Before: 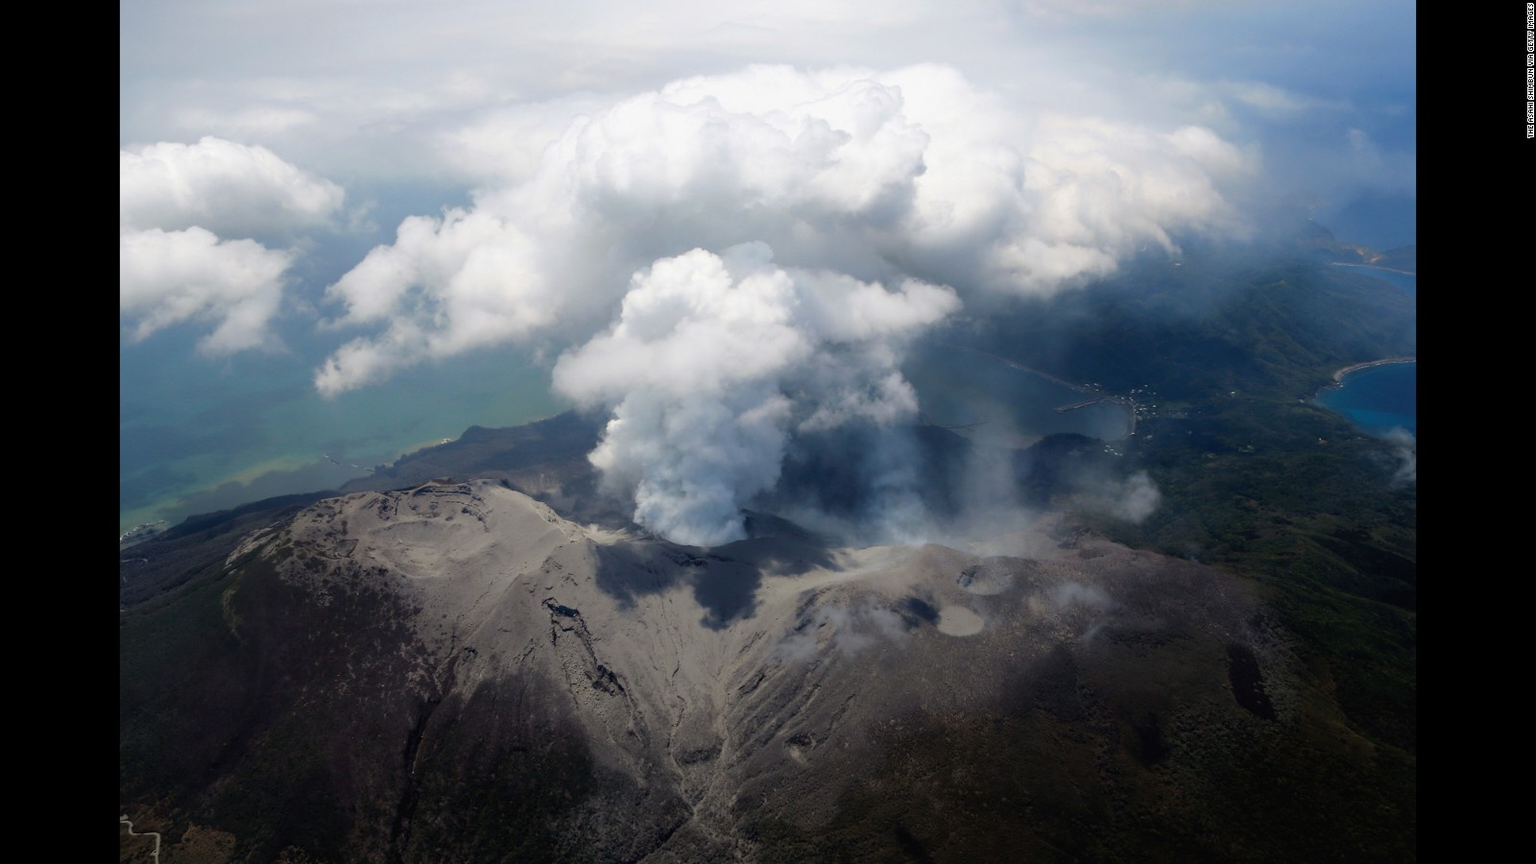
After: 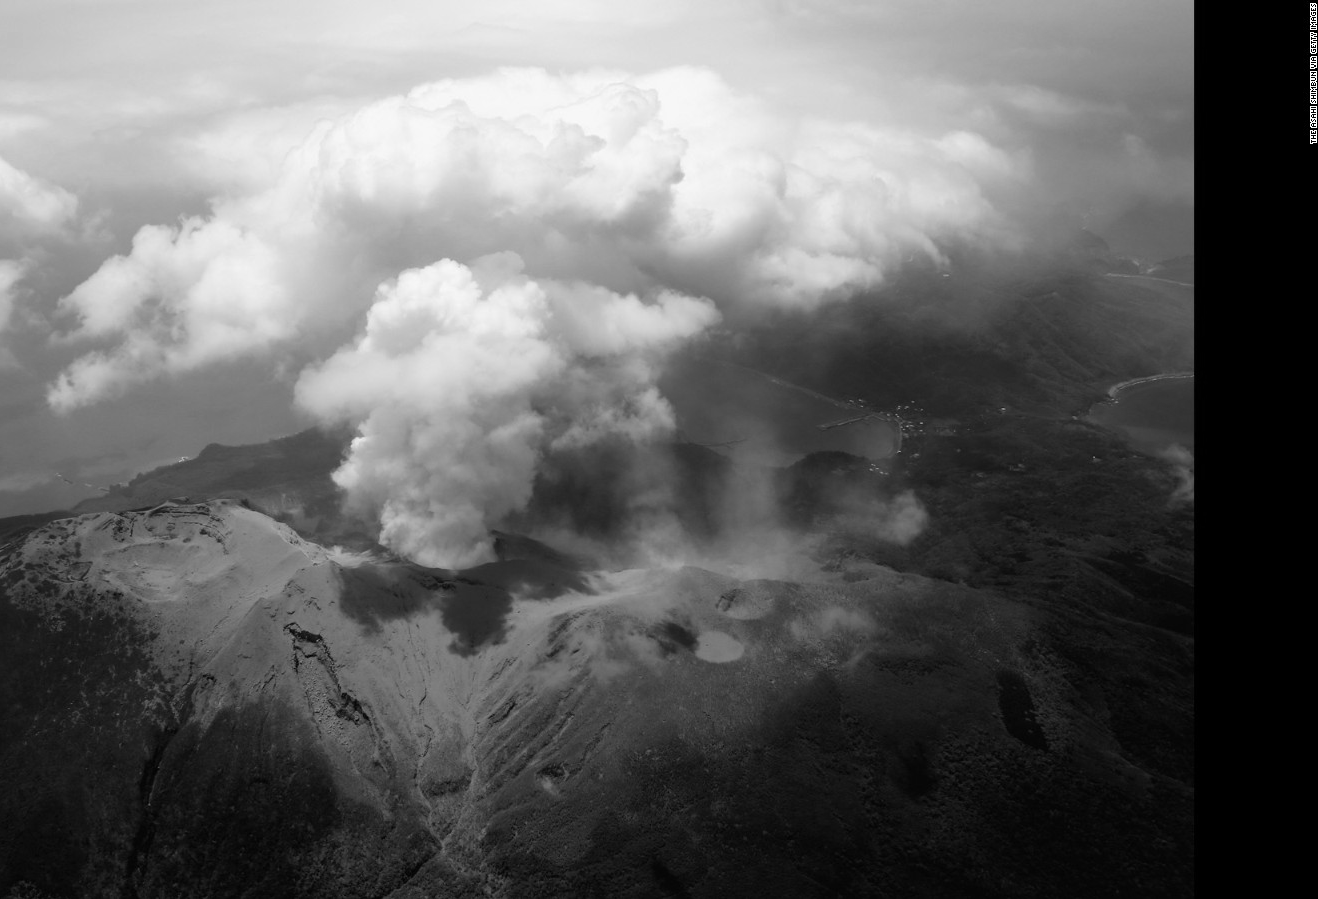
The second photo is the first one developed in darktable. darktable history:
crop: left 17.582%, bottom 0.031%
contrast brightness saturation: saturation -1
